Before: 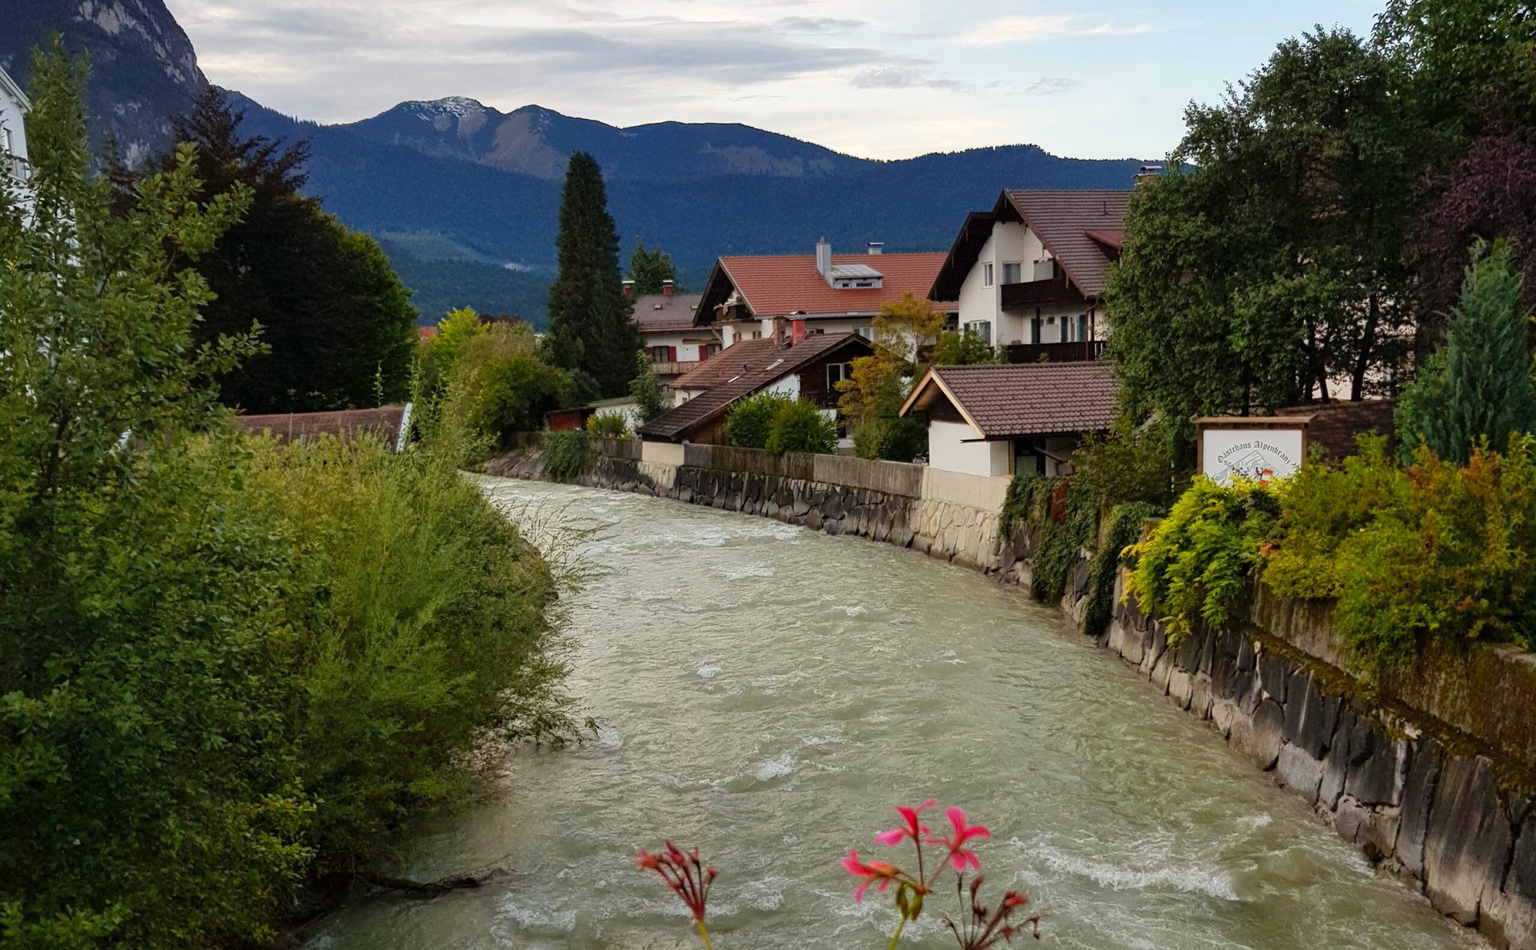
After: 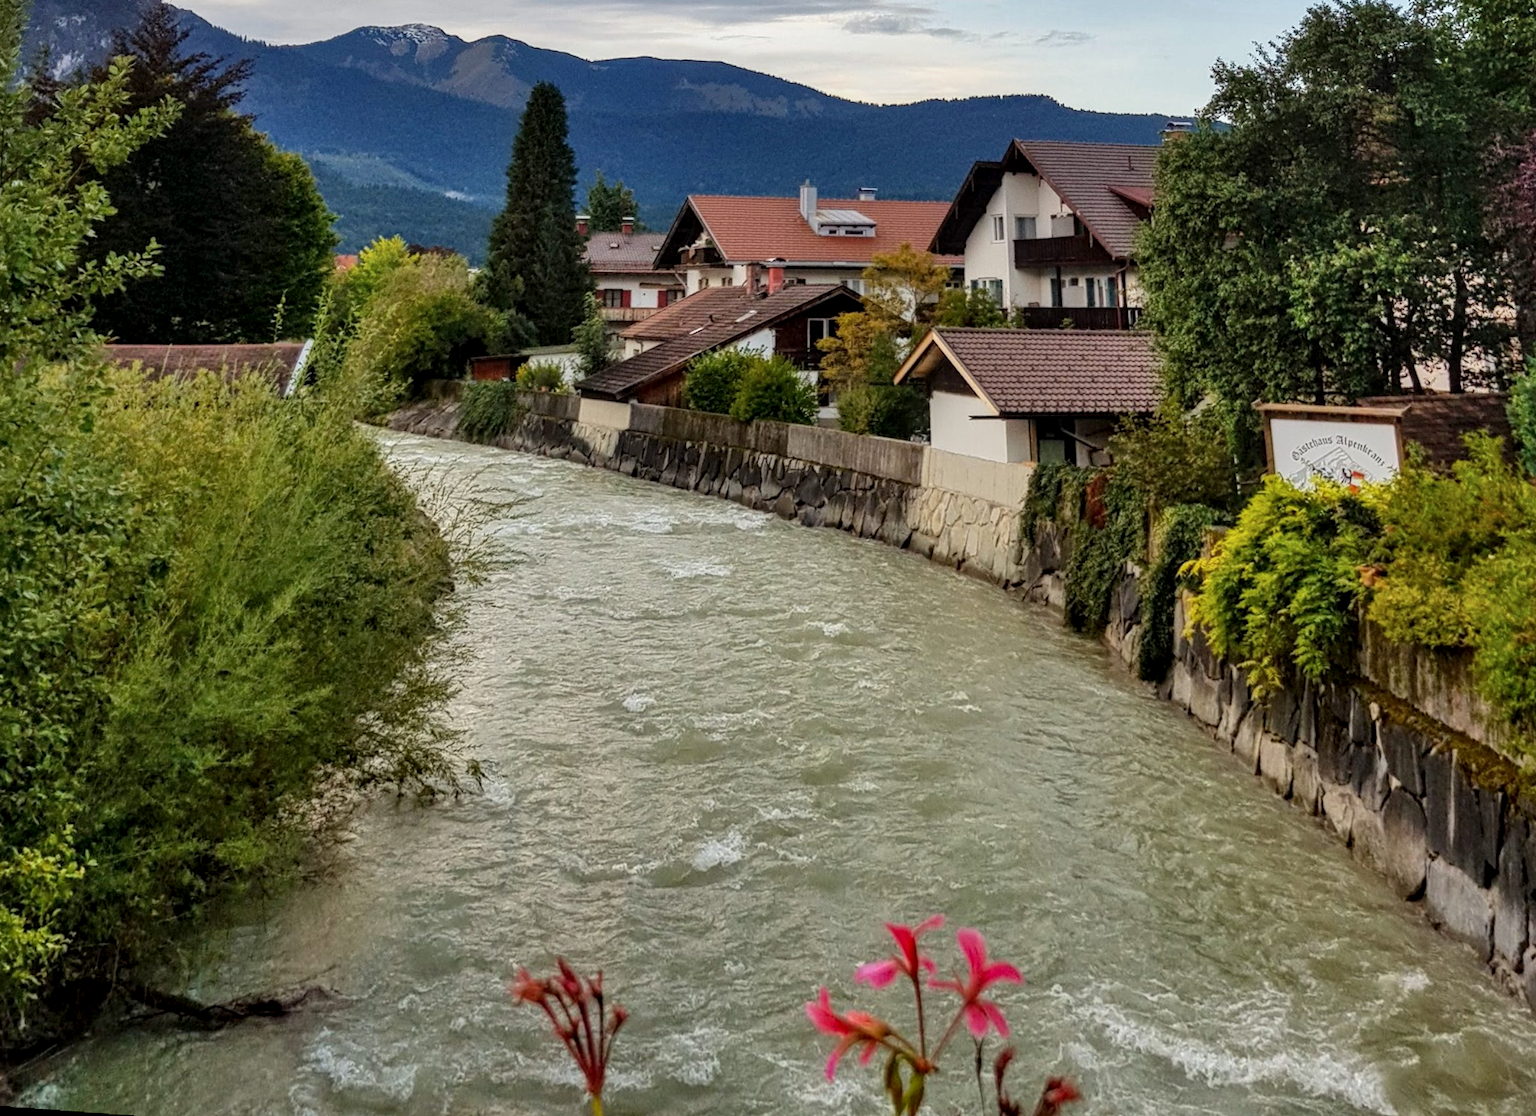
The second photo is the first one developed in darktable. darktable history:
rotate and perspective: rotation 0.72°, lens shift (vertical) -0.352, lens shift (horizontal) -0.051, crop left 0.152, crop right 0.859, crop top 0.019, crop bottom 0.964
local contrast: highlights 25%, detail 130%
crop and rotate: angle -2.38°
shadows and highlights: low approximation 0.01, soften with gaussian
